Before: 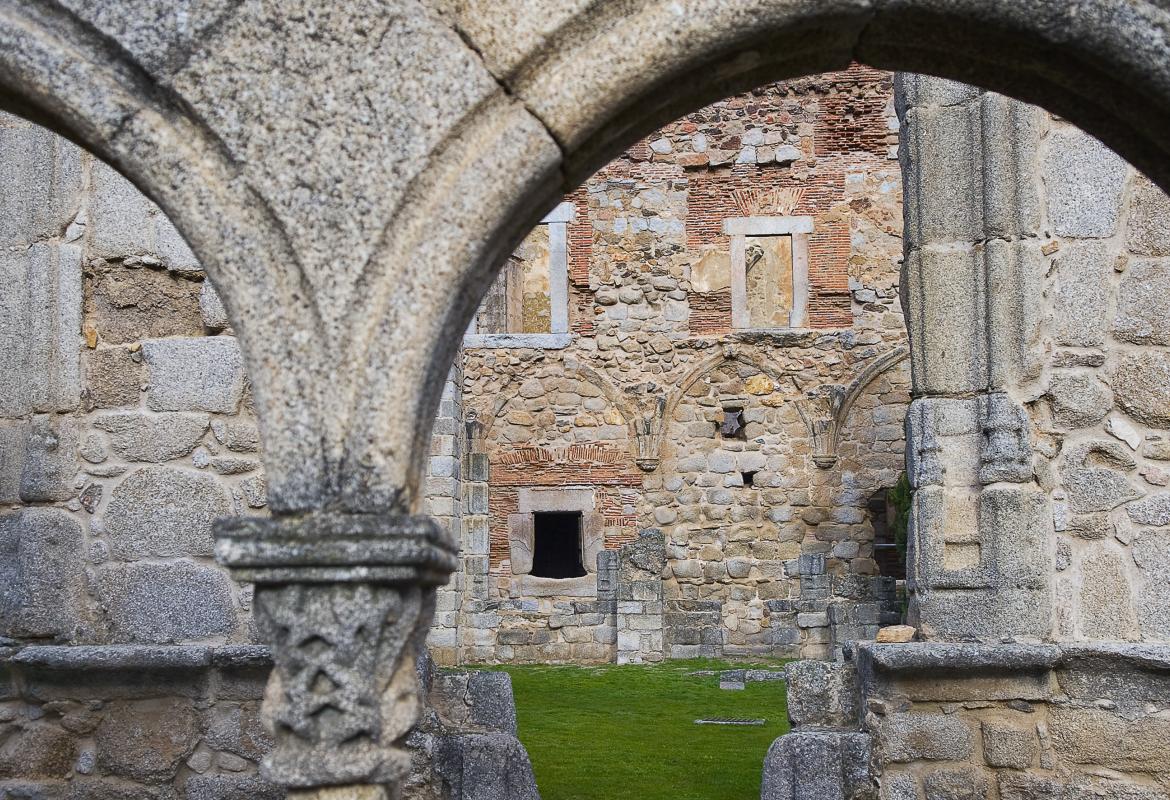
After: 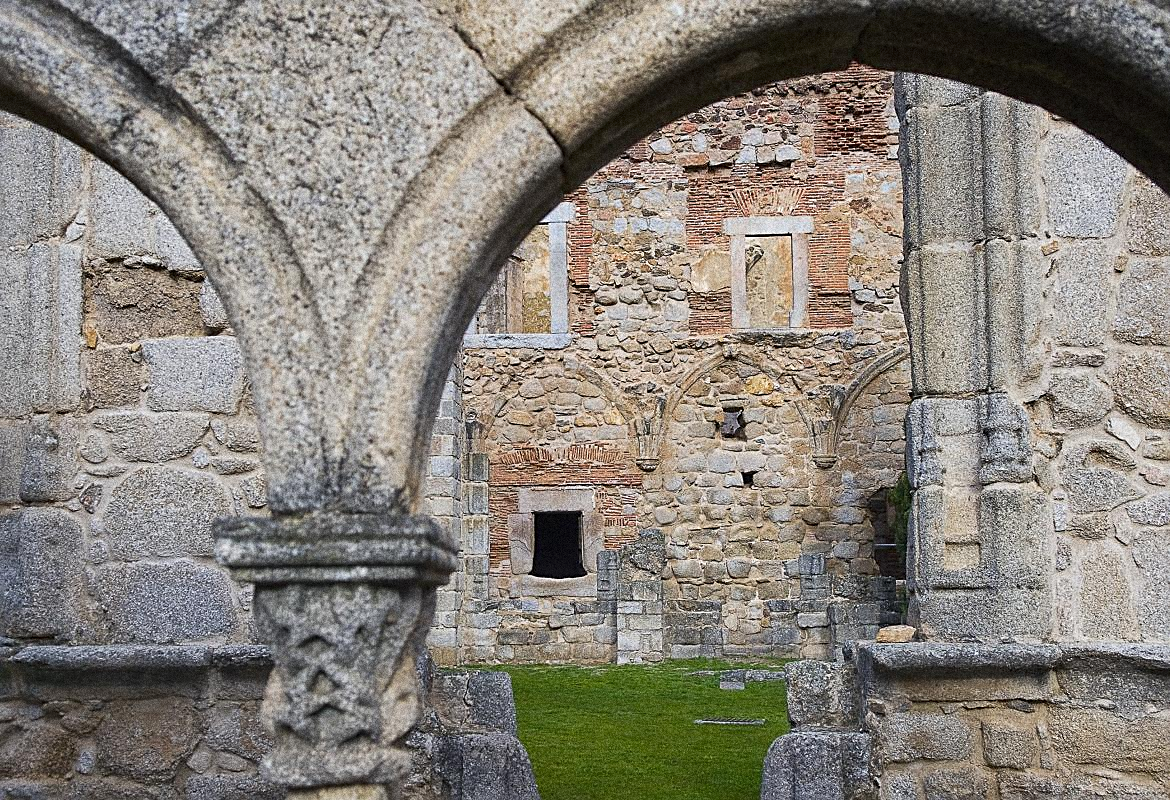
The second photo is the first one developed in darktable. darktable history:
grain: coarseness 14.49 ISO, strength 48.04%, mid-tones bias 35%
sharpen: on, module defaults
